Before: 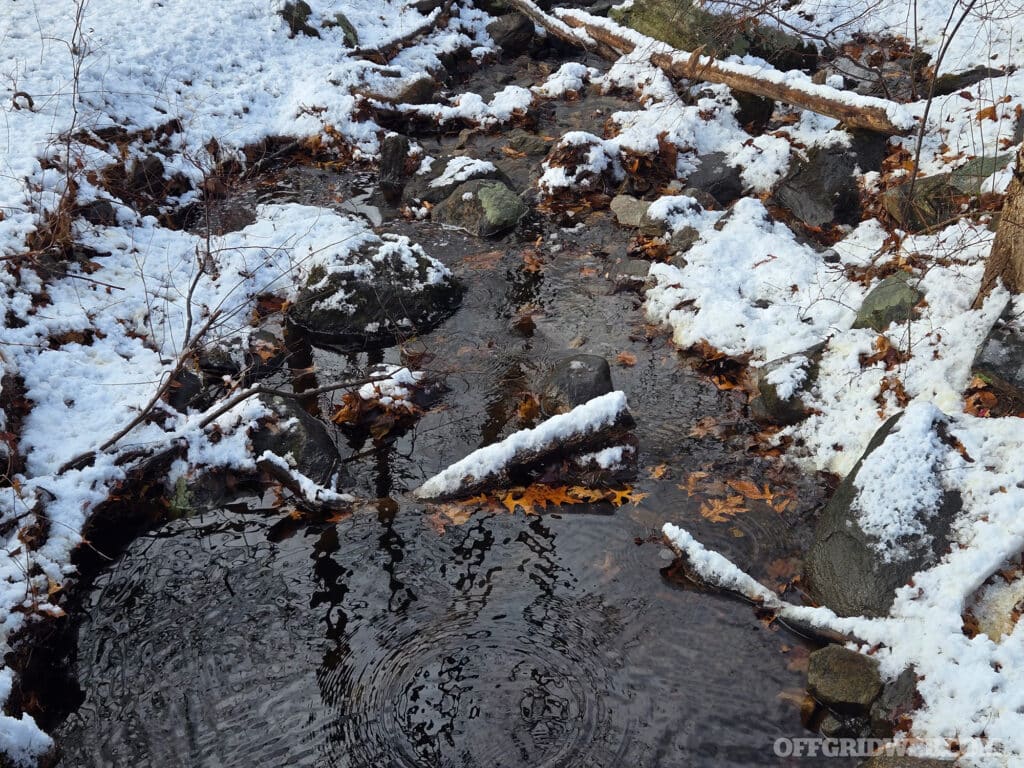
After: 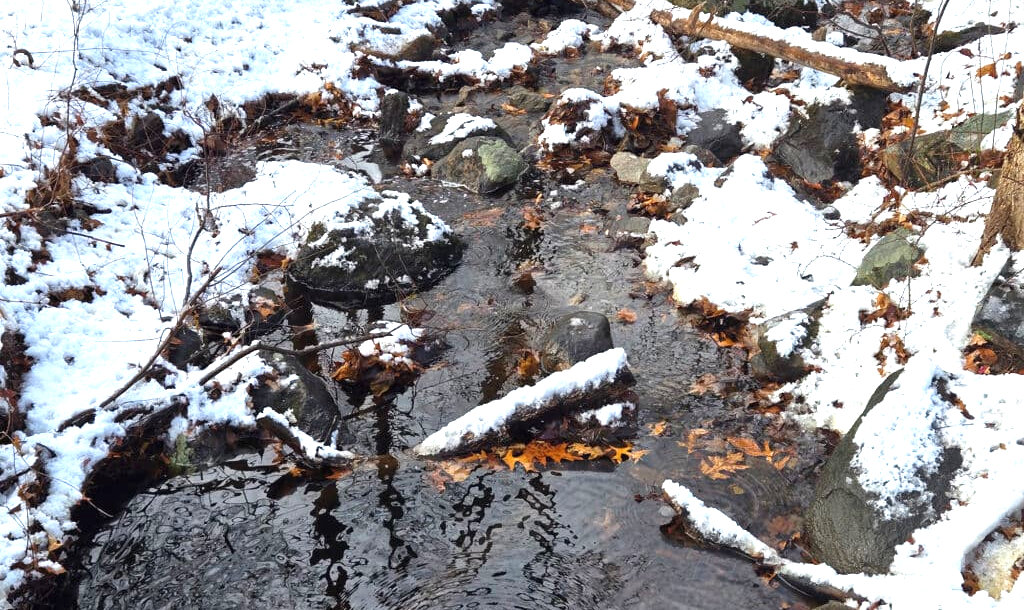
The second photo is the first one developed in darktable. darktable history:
crop and rotate: top 5.66%, bottom 14.79%
exposure: black level correction 0, exposure 1.001 EV, compensate highlight preservation false
